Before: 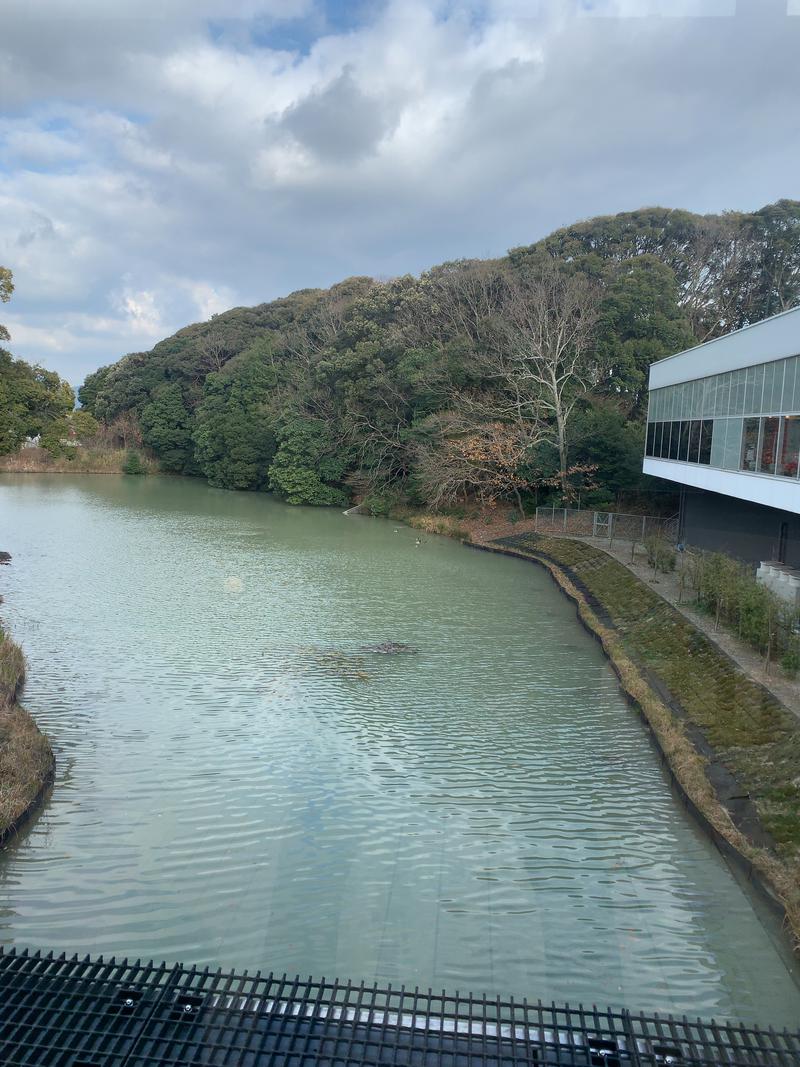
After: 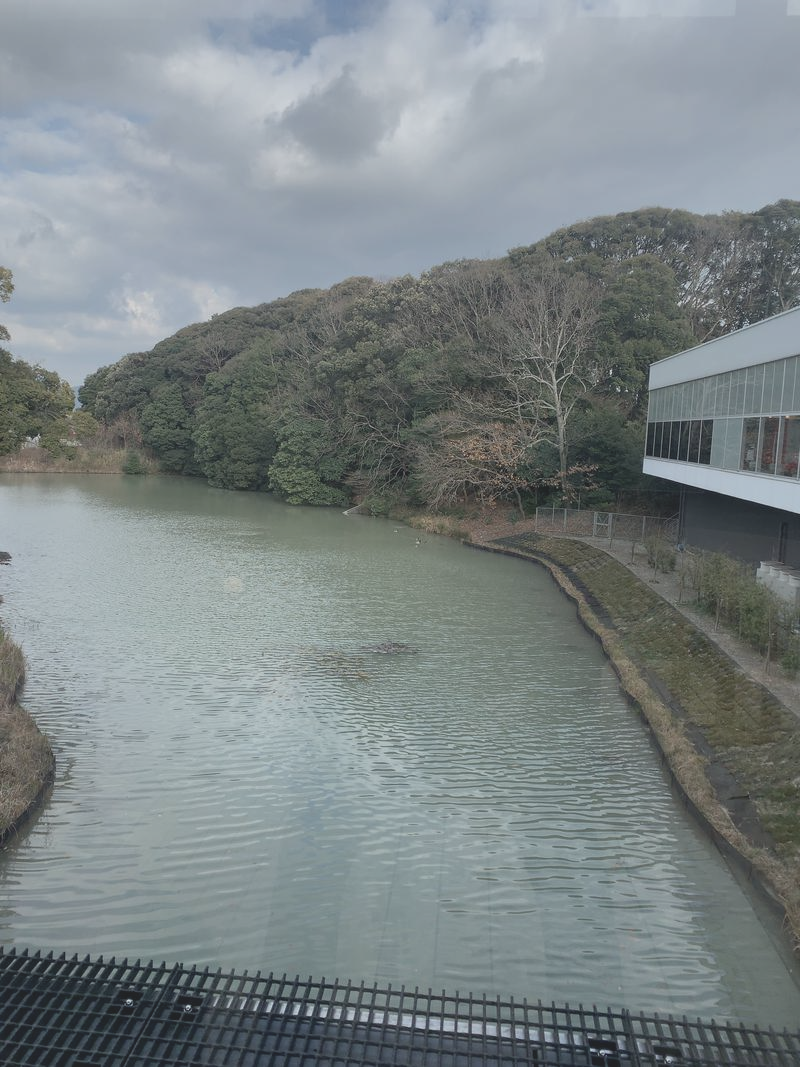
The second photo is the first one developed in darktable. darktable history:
base curve: curves: ch0 [(0, 0) (0.297, 0.298) (1, 1)], preserve colors none
contrast brightness saturation: contrast -0.244, saturation -0.445
